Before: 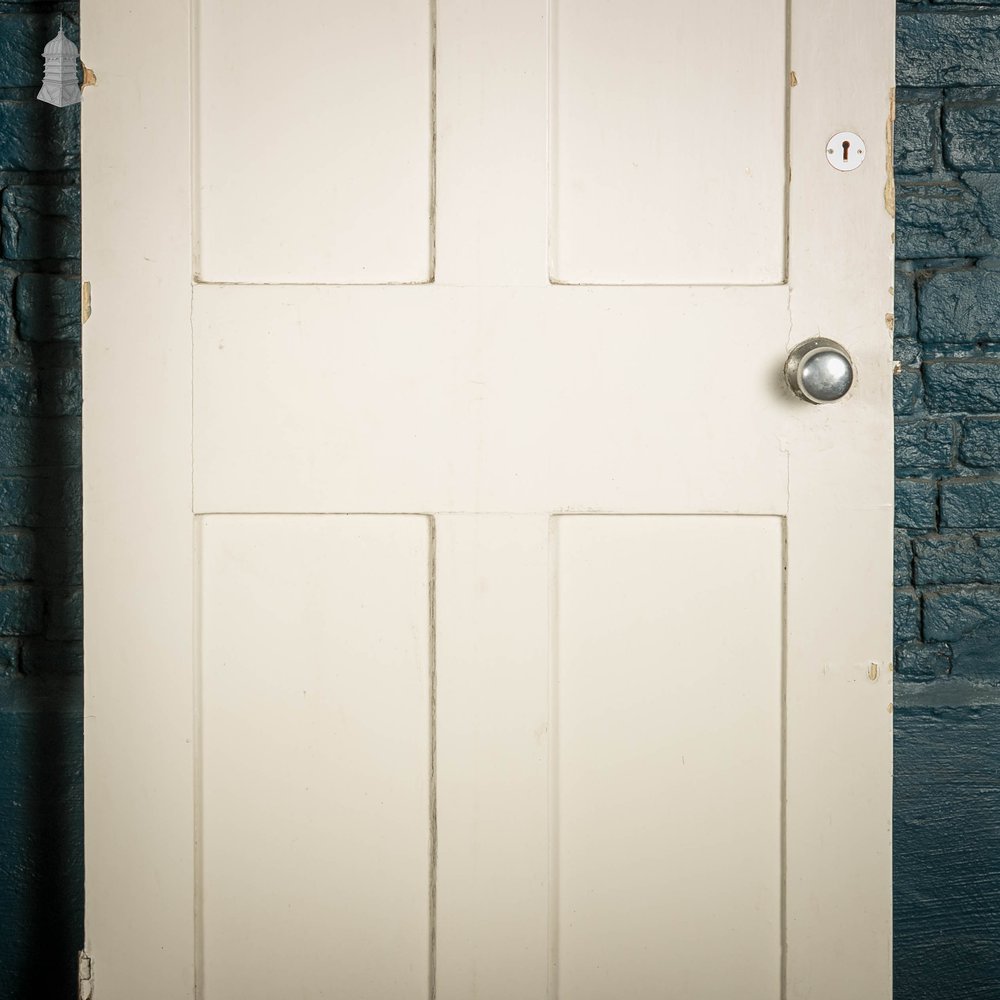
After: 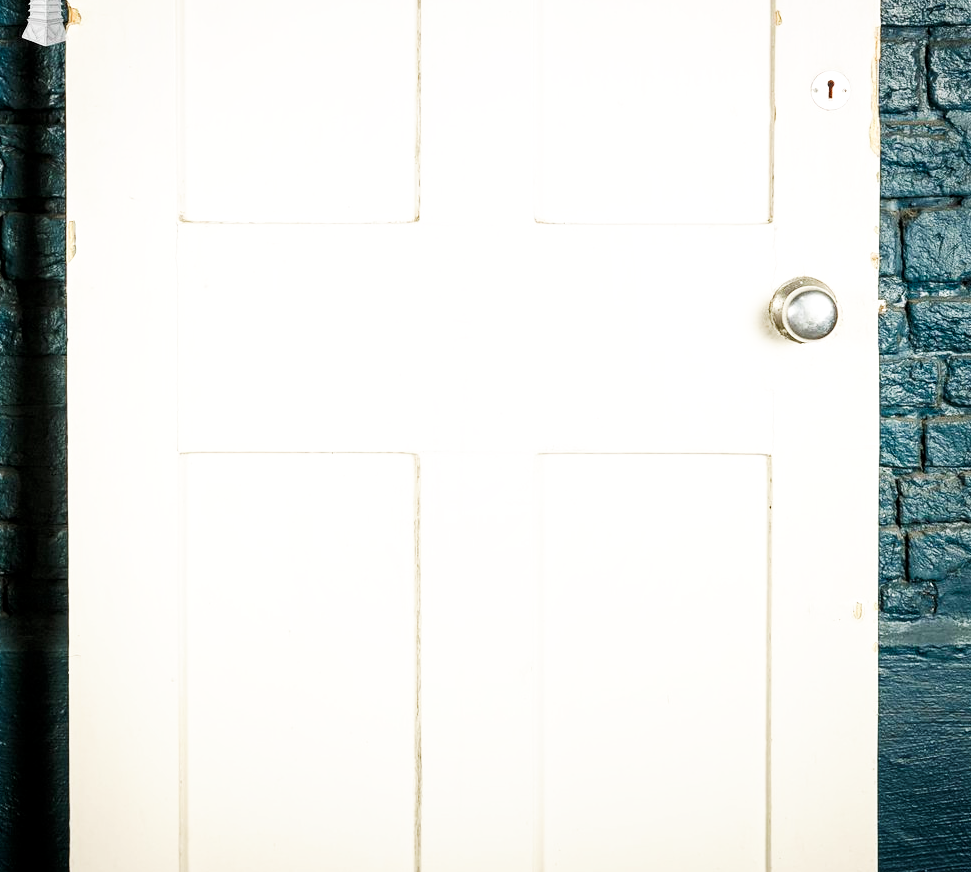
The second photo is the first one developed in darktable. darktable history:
crop: left 1.507%, top 6.147%, right 1.379%, bottom 6.637%
base curve: curves: ch0 [(0, 0) (0.007, 0.004) (0.027, 0.03) (0.046, 0.07) (0.207, 0.54) (0.442, 0.872) (0.673, 0.972) (1, 1)], preserve colors none
local contrast: highlights 100%, shadows 100%, detail 120%, midtone range 0.2
